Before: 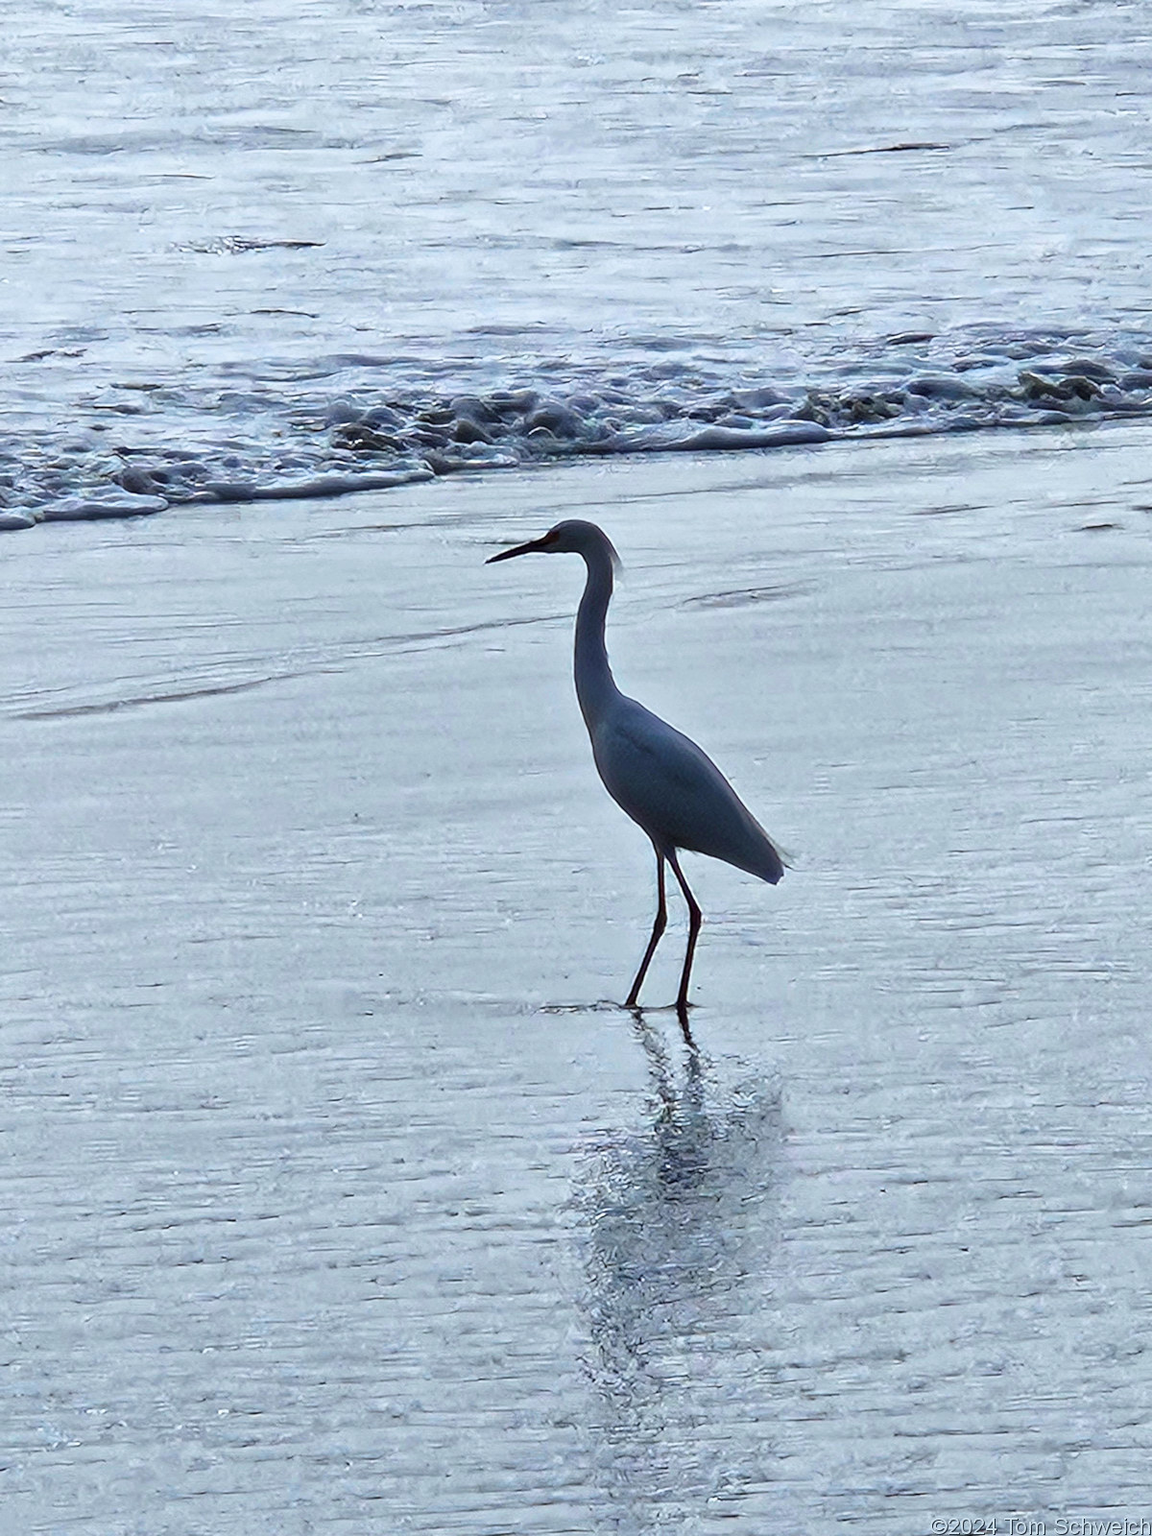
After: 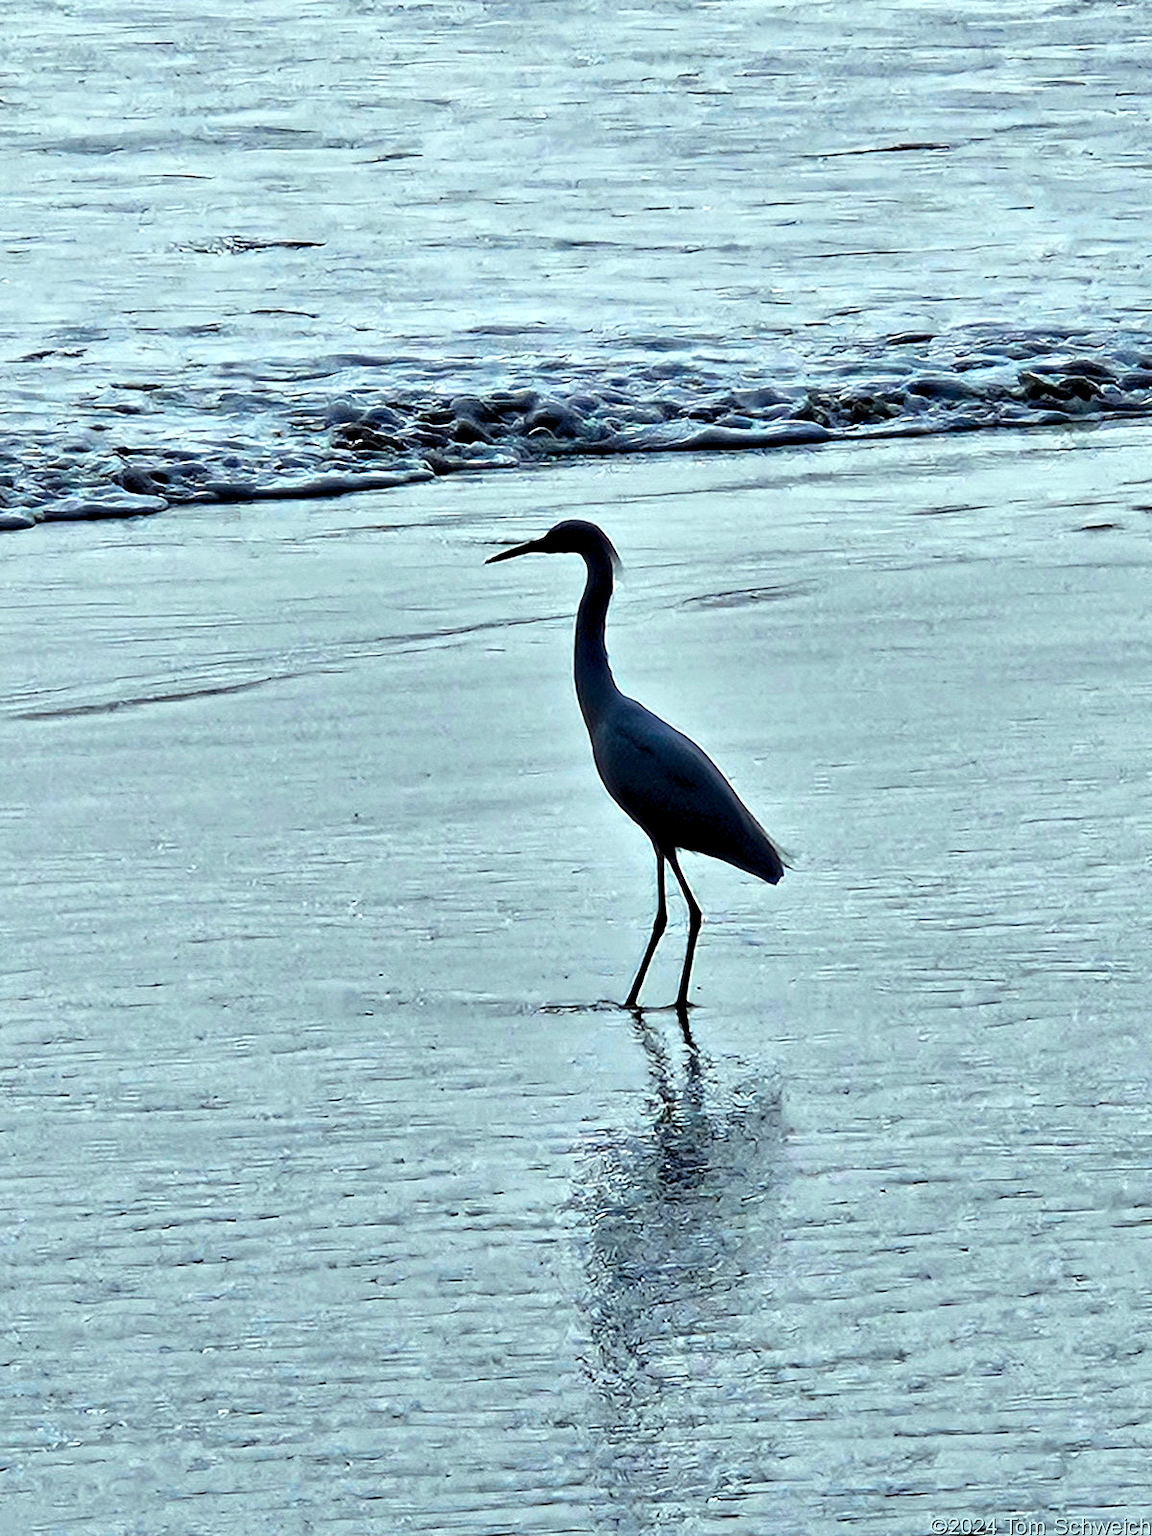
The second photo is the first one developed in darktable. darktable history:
contrast equalizer: octaves 7, y [[0.6 ×6], [0.55 ×6], [0 ×6], [0 ×6], [0 ×6]]
color zones: curves: ch0 [(0, 0.558) (0.143, 0.559) (0.286, 0.529) (0.429, 0.505) (0.571, 0.5) (0.714, 0.5) (0.857, 0.5) (1, 0.558)]; ch1 [(0, 0.469) (0.01, 0.469) (0.12, 0.446) (0.248, 0.469) (0.5, 0.5) (0.748, 0.5) (0.99, 0.469) (1, 0.469)], mix -93.02%
color correction: highlights a* -8.39, highlights b* 3.17
levels: black 0.019%
